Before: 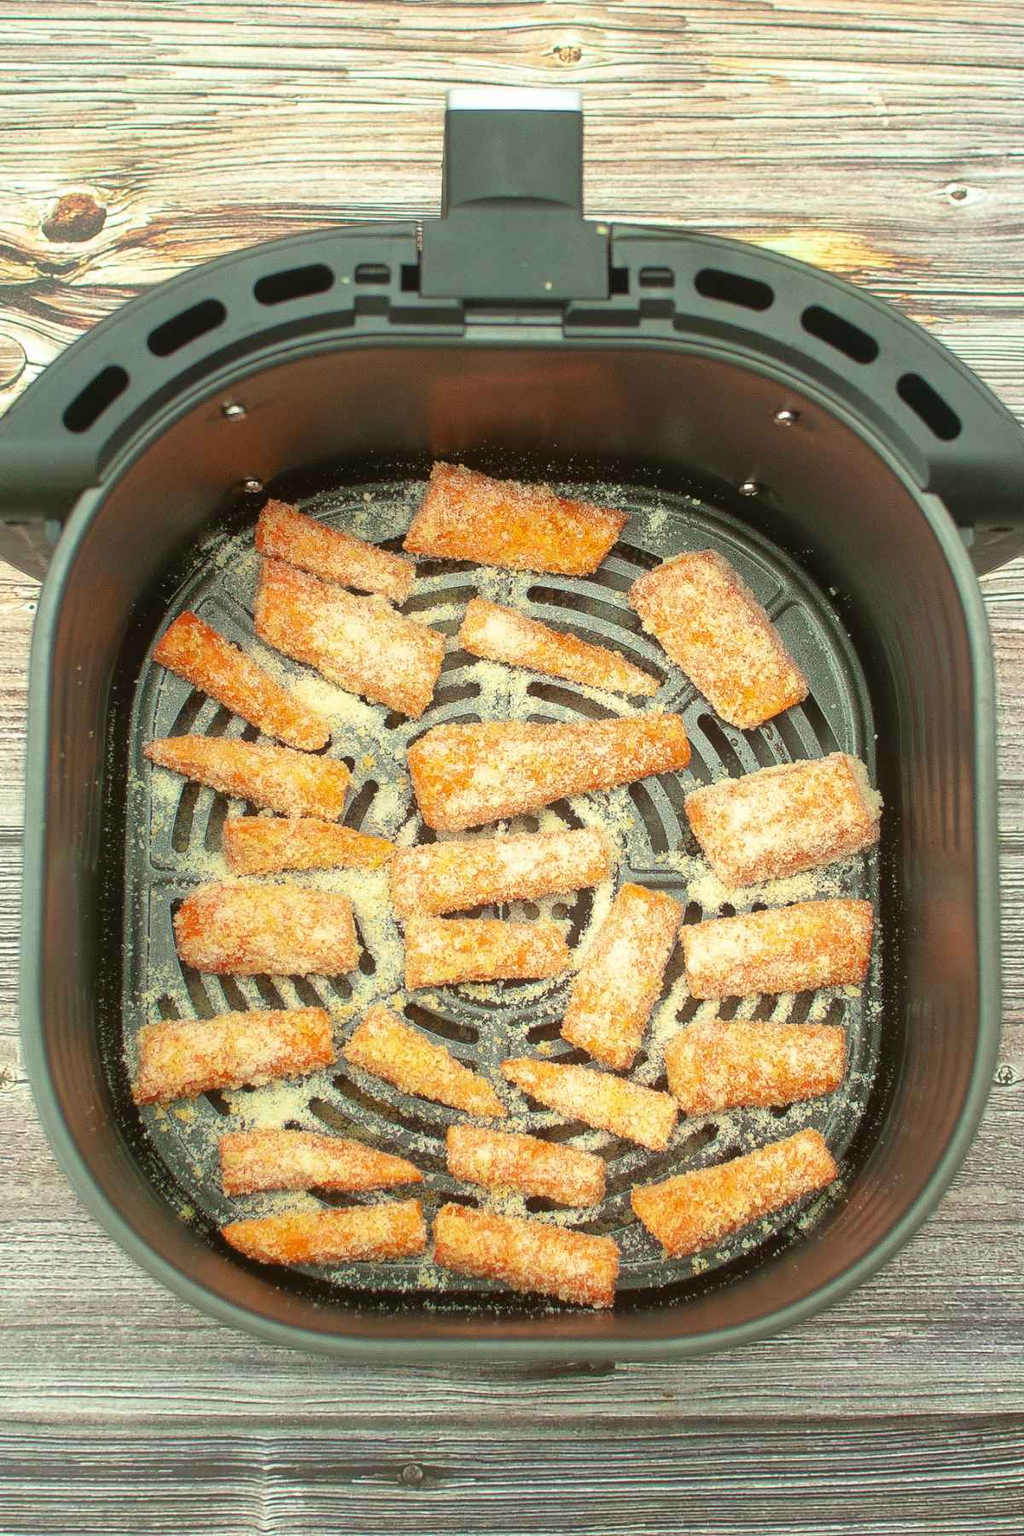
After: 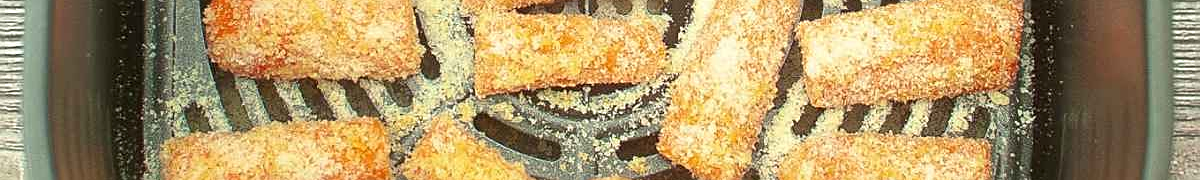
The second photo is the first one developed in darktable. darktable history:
sharpen: on, module defaults
crop and rotate: top 59.084%, bottom 30.916%
